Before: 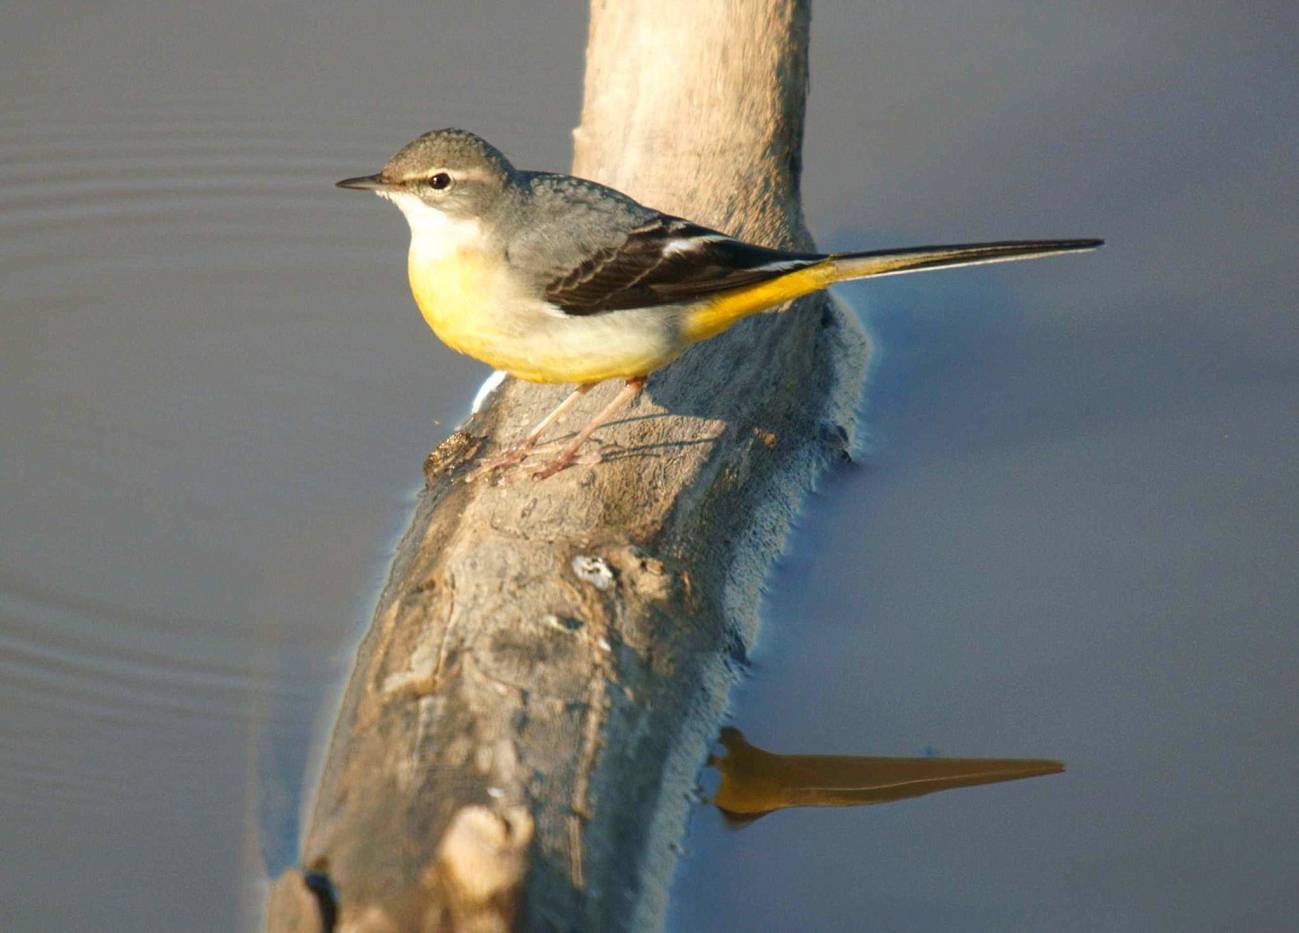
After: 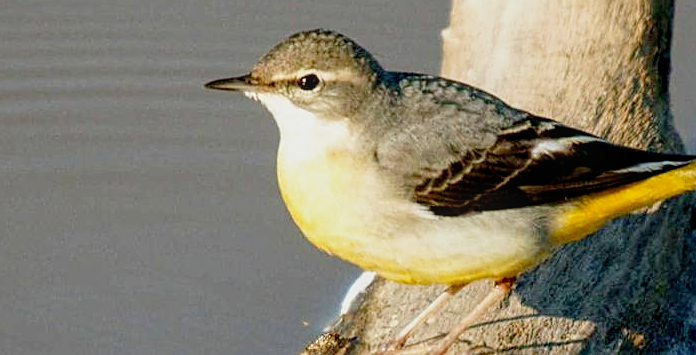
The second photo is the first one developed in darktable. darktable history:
crop: left 10.099%, top 10.625%, right 36.288%, bottom 51.25%
exposure: black level correction 0.01, exposure 0.008 EV, compensate exposure bias true, compensate highlight preservation false
sharpen: on, module defaults
local contrast: on, module defaults
filmic rgb: black relative exposure -8 EV, white relative exposure 4.01 EV, hardness 4.17, latitude 50.14%, contrast 1.101, preserve chrominance no, color science v4 (2020), iterations of high-quality reconstruction 0
